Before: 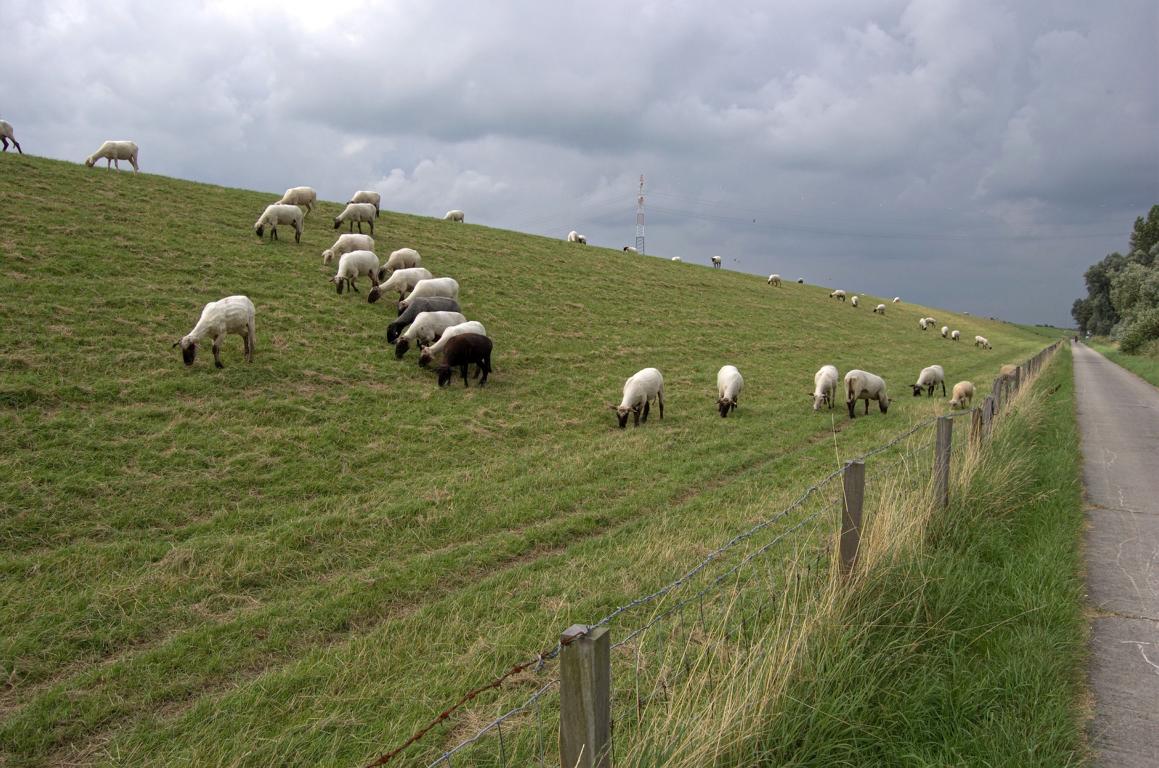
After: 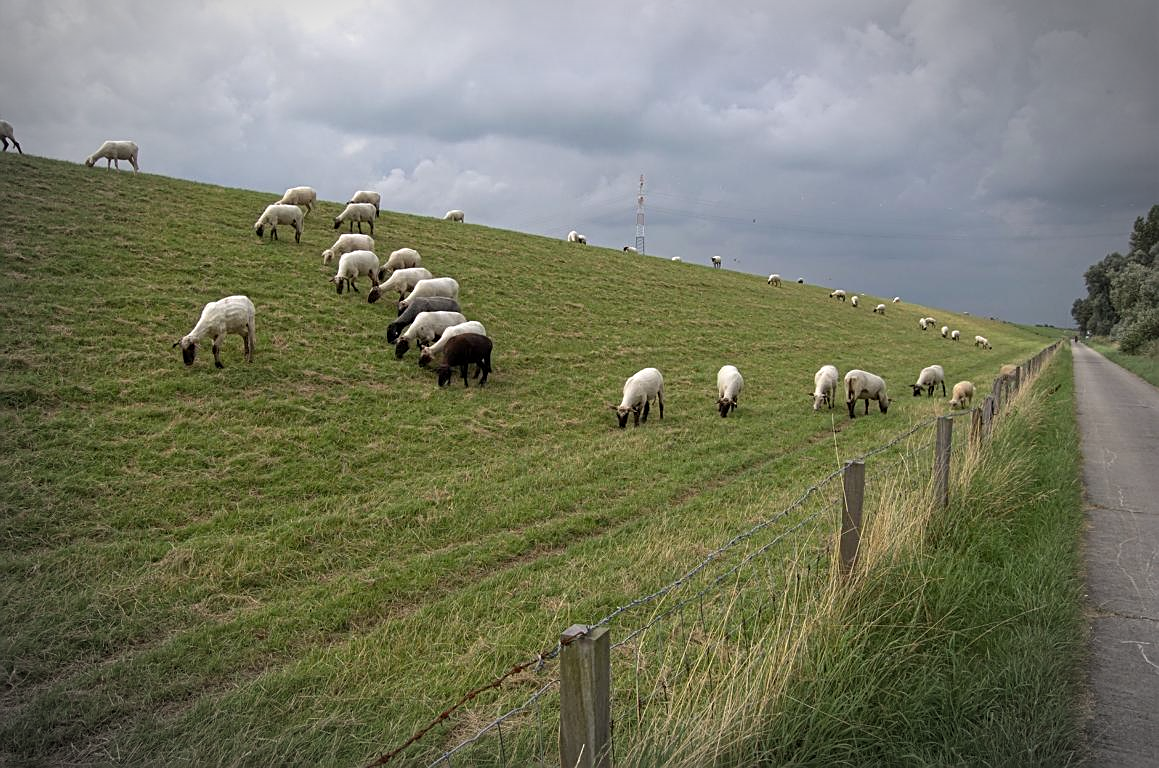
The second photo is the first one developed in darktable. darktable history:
sharpen: on, module defaults
vignetting: fall-off start 79.43%, saturation -0.649, width/height ratio 1.327, unbound false
color balance rgb: global vibrance 0.5%
